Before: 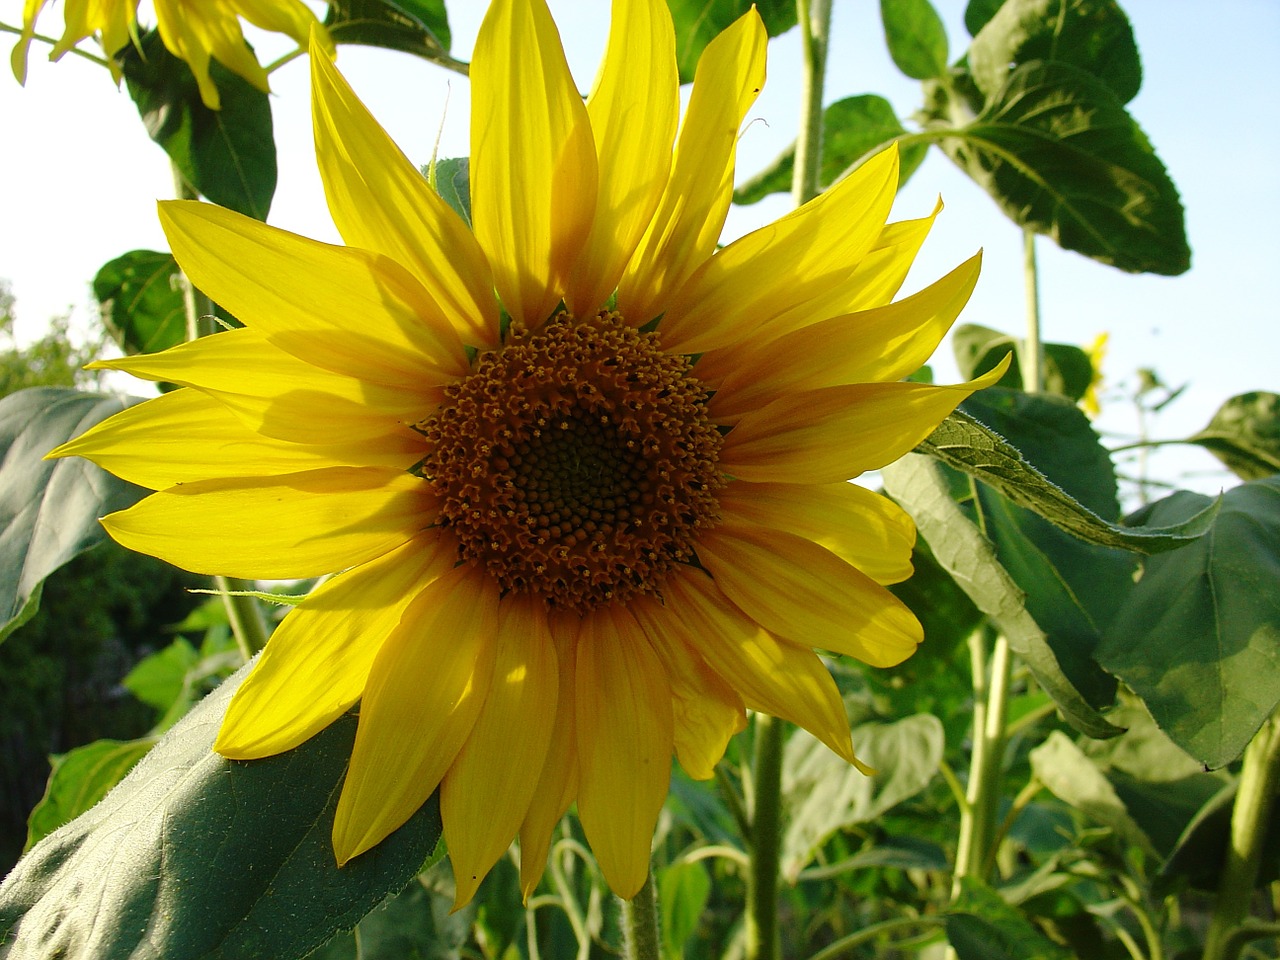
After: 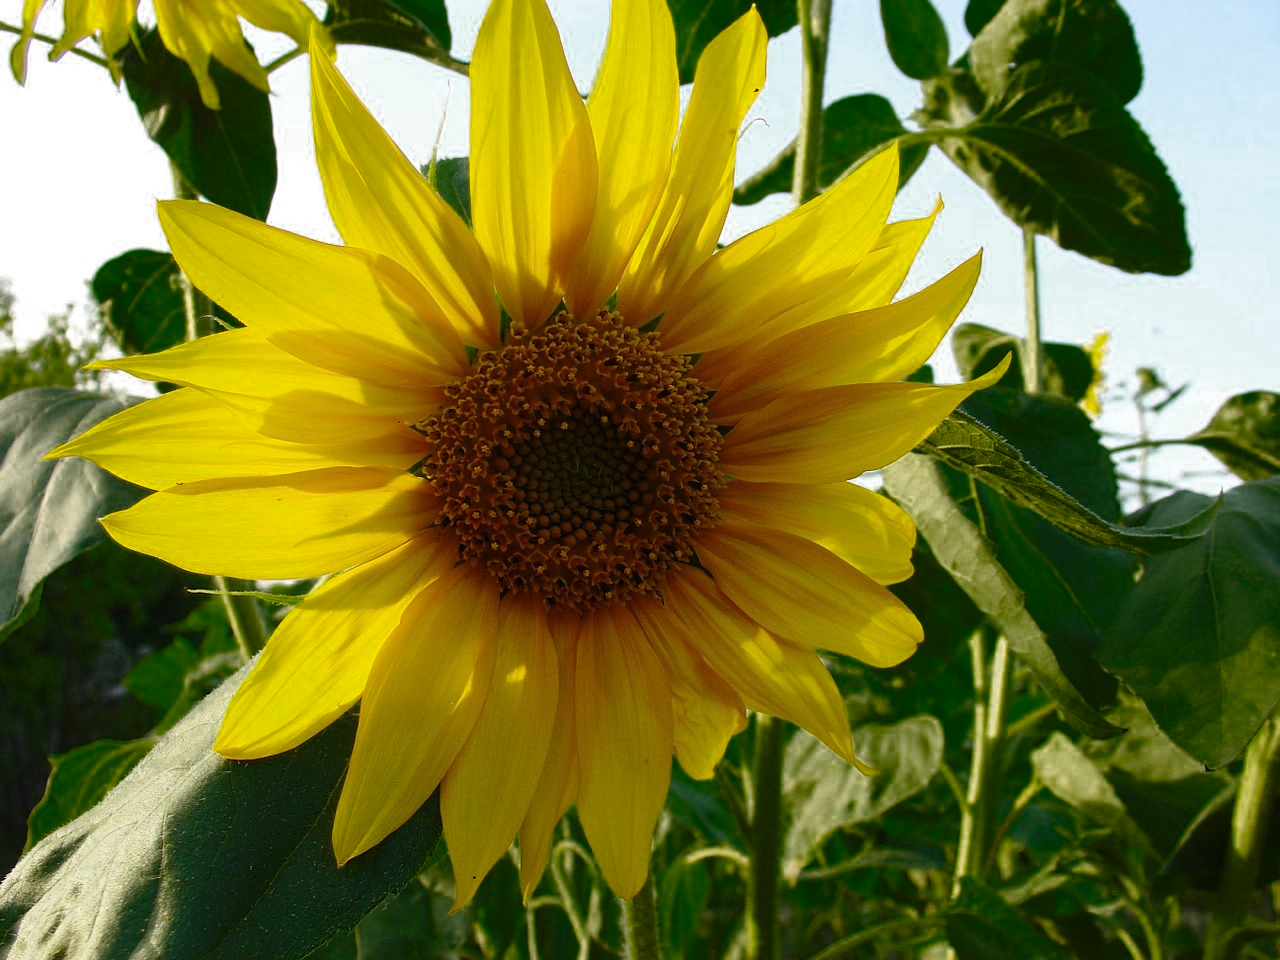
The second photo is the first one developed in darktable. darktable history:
color zones: curves: ch0 [(0.25, 0.5) (0.347, 0.092) (0.75, 0.5)]; ch1 [(0.25, 0.5) (0.33, 0.51) (0.75, 0.5)]
